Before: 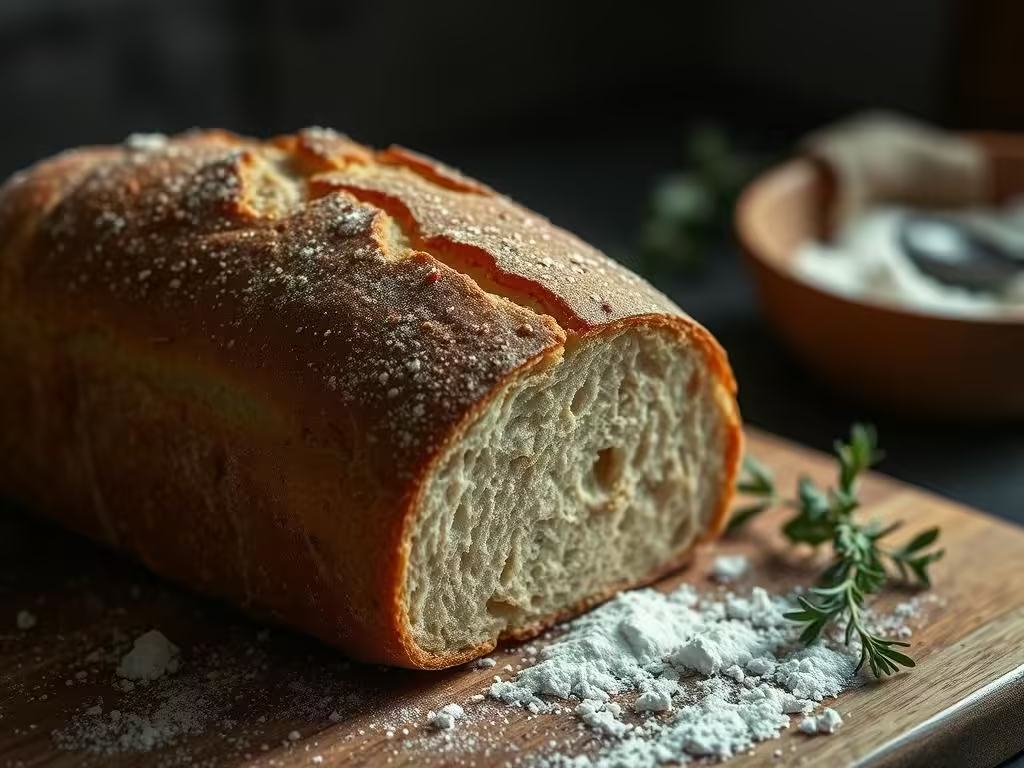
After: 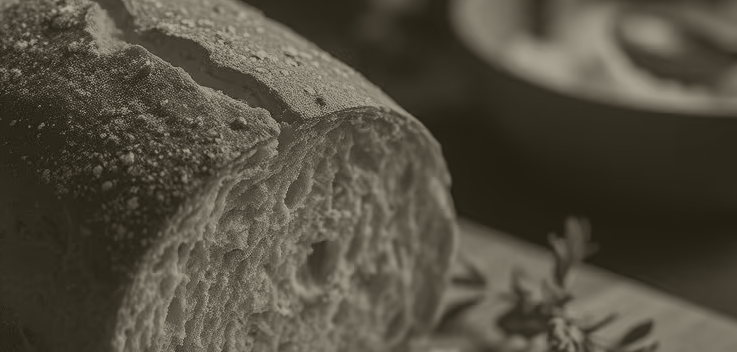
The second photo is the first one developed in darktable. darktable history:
colorize: hue 41.44°, saturation 22%, source mix 60%, lightness 10.61%
crop and rotate: left 27.938%, top 27.046%, bottom 27.046%
